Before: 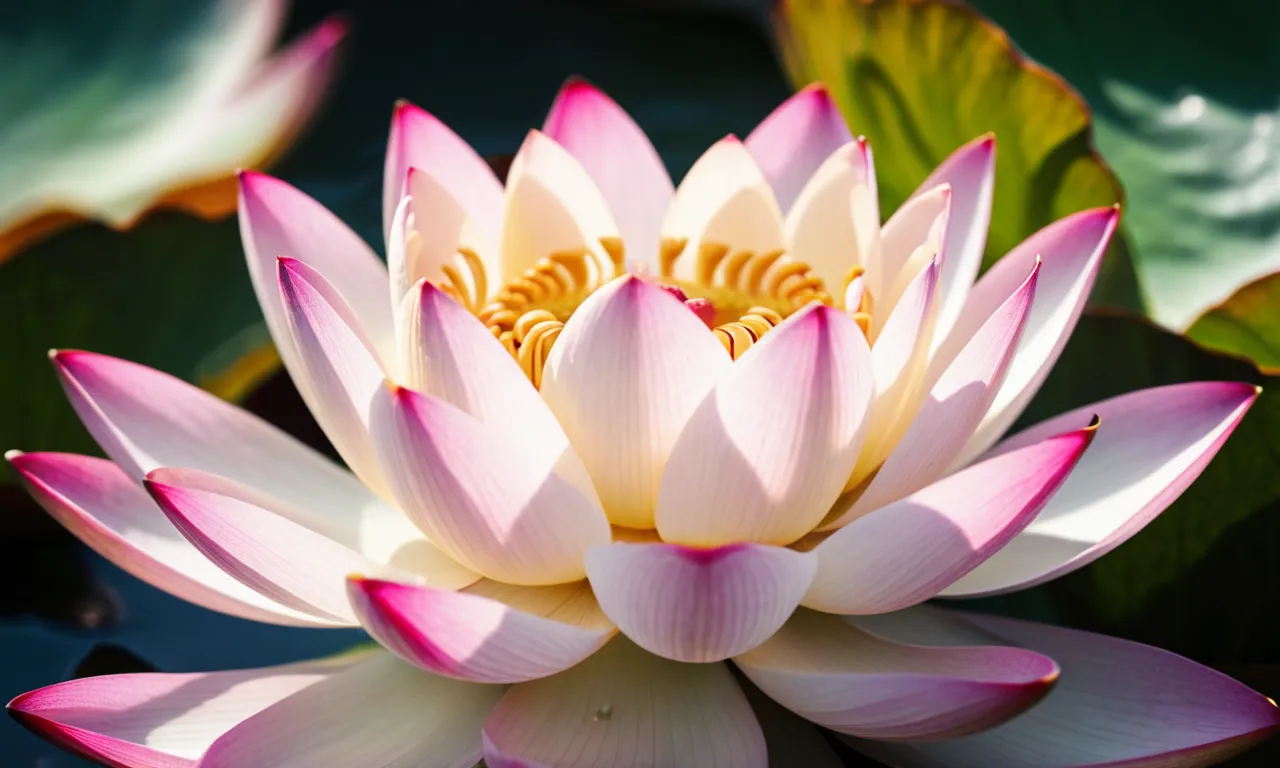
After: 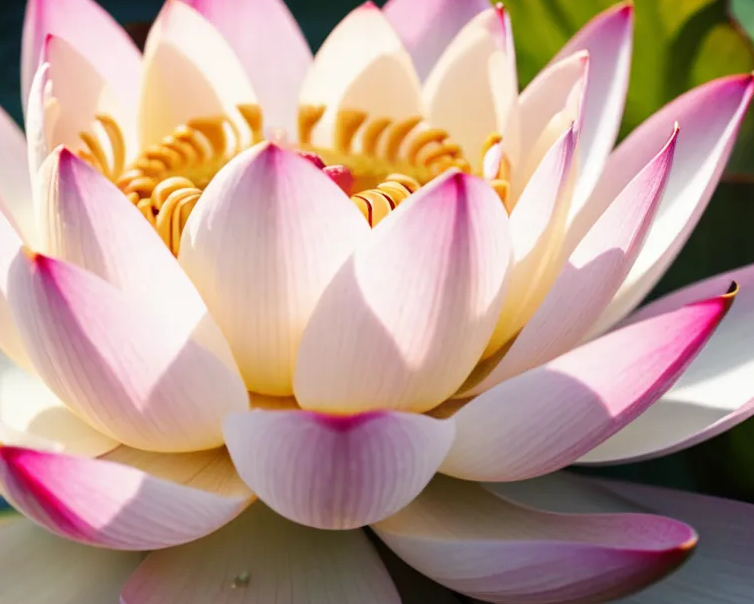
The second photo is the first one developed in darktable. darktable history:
crop and rotate: left 28.307%, top 17.363%, right 12.742%, bottom 3.933%
